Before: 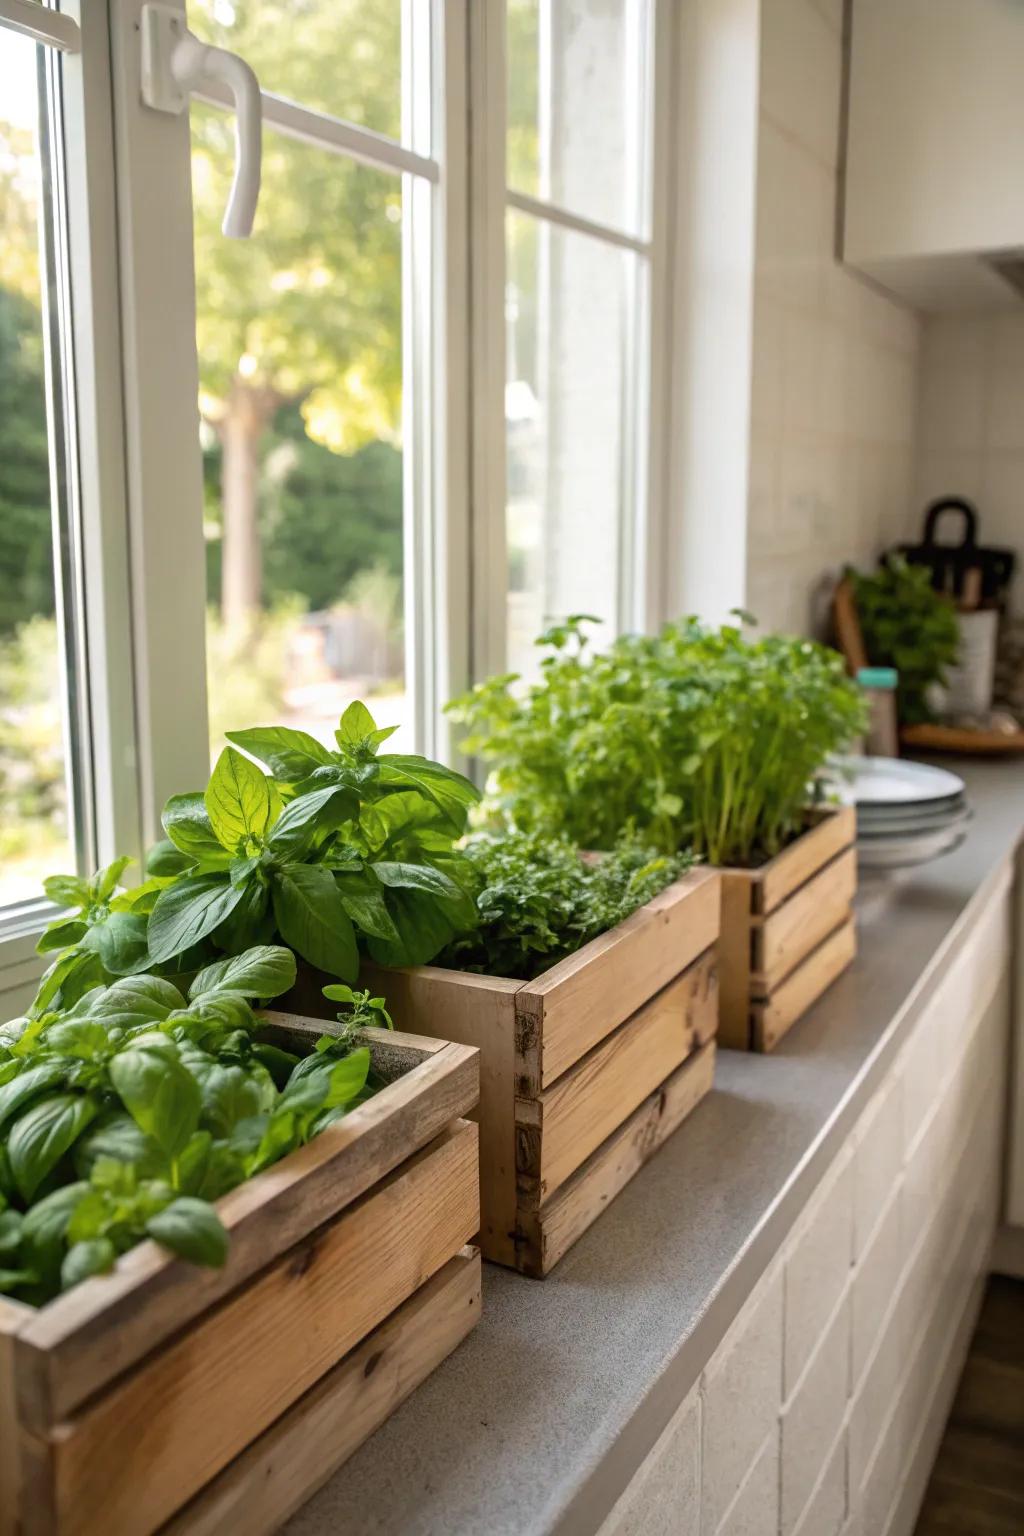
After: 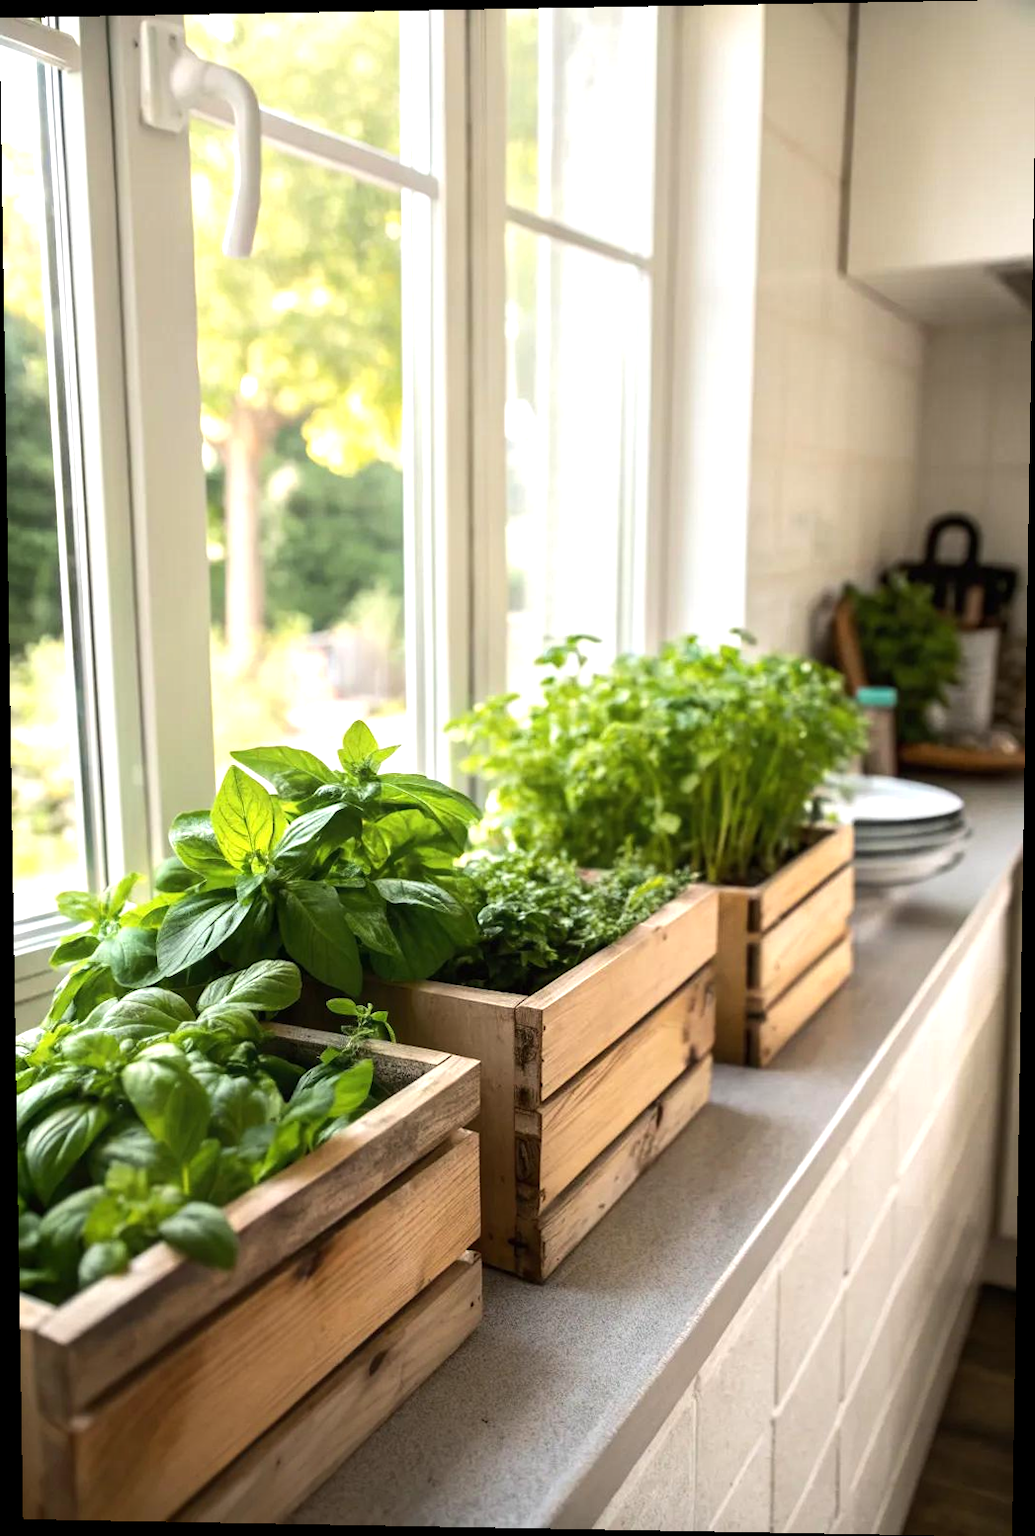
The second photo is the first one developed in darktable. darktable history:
tone equalizer: -8 EV 0.001 EV, -7 EV -0.002 EV, -6 EV 0.002 EV, -5 EV -0.03 EV, -4 EV -0.116 EV, -3 EV -0.169 EV, -2 EV 0.24 EV, -1 EV 0.702 EV, +0 EV 0.493 EV
rotate and perspective: lens shift (vertical) 0.048, lens shift (horizontal) -0.024, automatic cropping off
